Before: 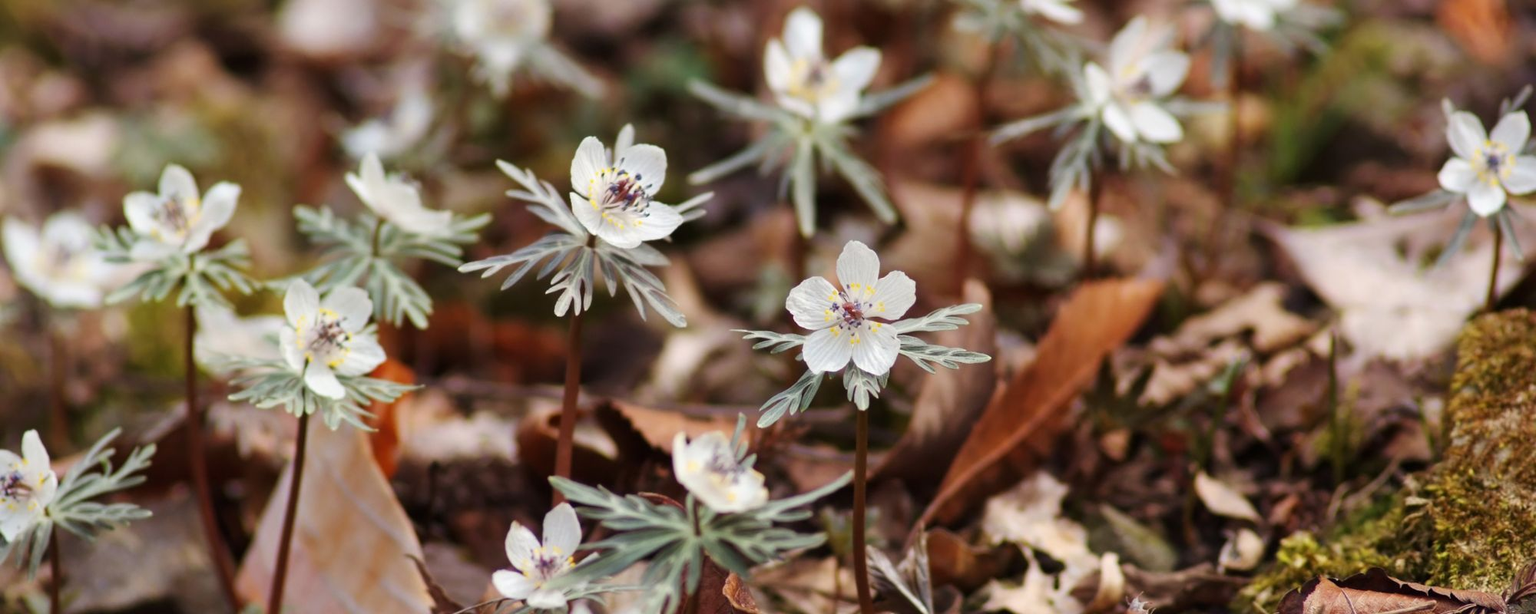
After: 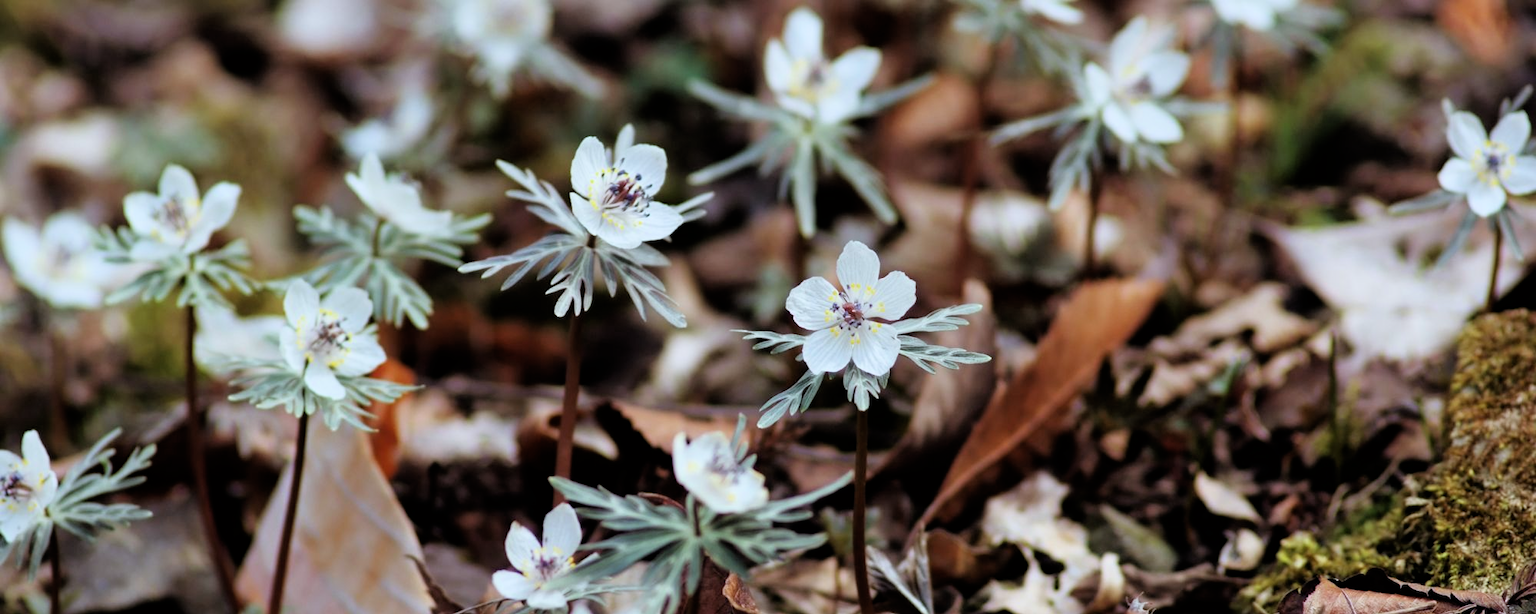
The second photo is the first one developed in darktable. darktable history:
filmic rgb: black relative exposure -4.9 EV, white relative exposure 2.84 EV, hardness 3.71
color calibration: gray › normalize channels true, illuminant F (fluorescent), F source F9 (Cool White Deluxe 4150 K) – high CRI, x 0.374, y 0.373, temperature 4156.18 K, gamut compression 0.014
